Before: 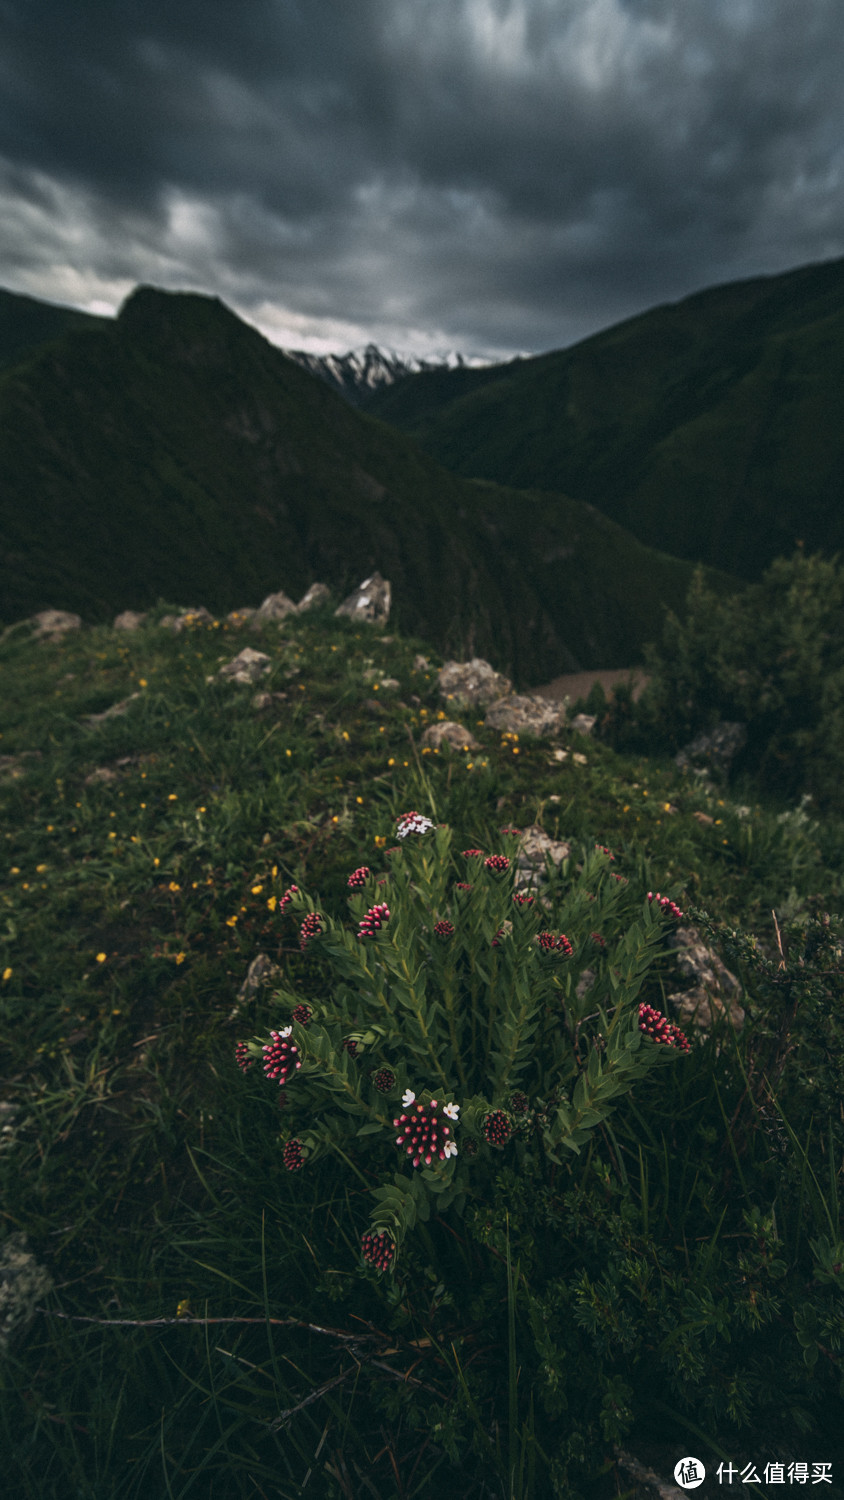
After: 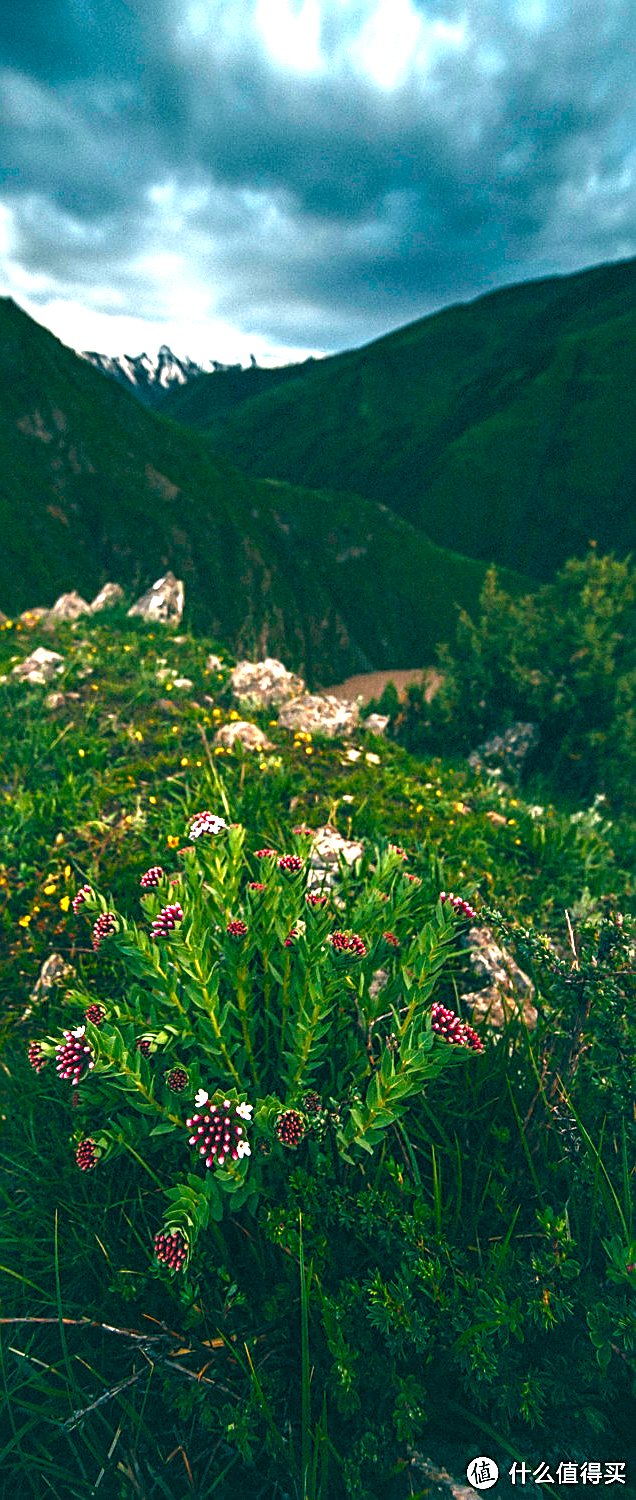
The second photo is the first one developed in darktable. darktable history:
exposure: black level correction 0, exposure 1.2 EV, compensate exposure bias true, compensate highlight preservation false
sharpen: on, module defaults
color balance rgb: perceptual saturation grading › global saturation 25.521%, perceptual saturation grading › highlights -50.39%, perceptual saturation grading › shadows 30.862%, perceptual brilliance grading › global brilliance 30.271%, global vibrance 43.257%
crop and rotate: left 24.558%
